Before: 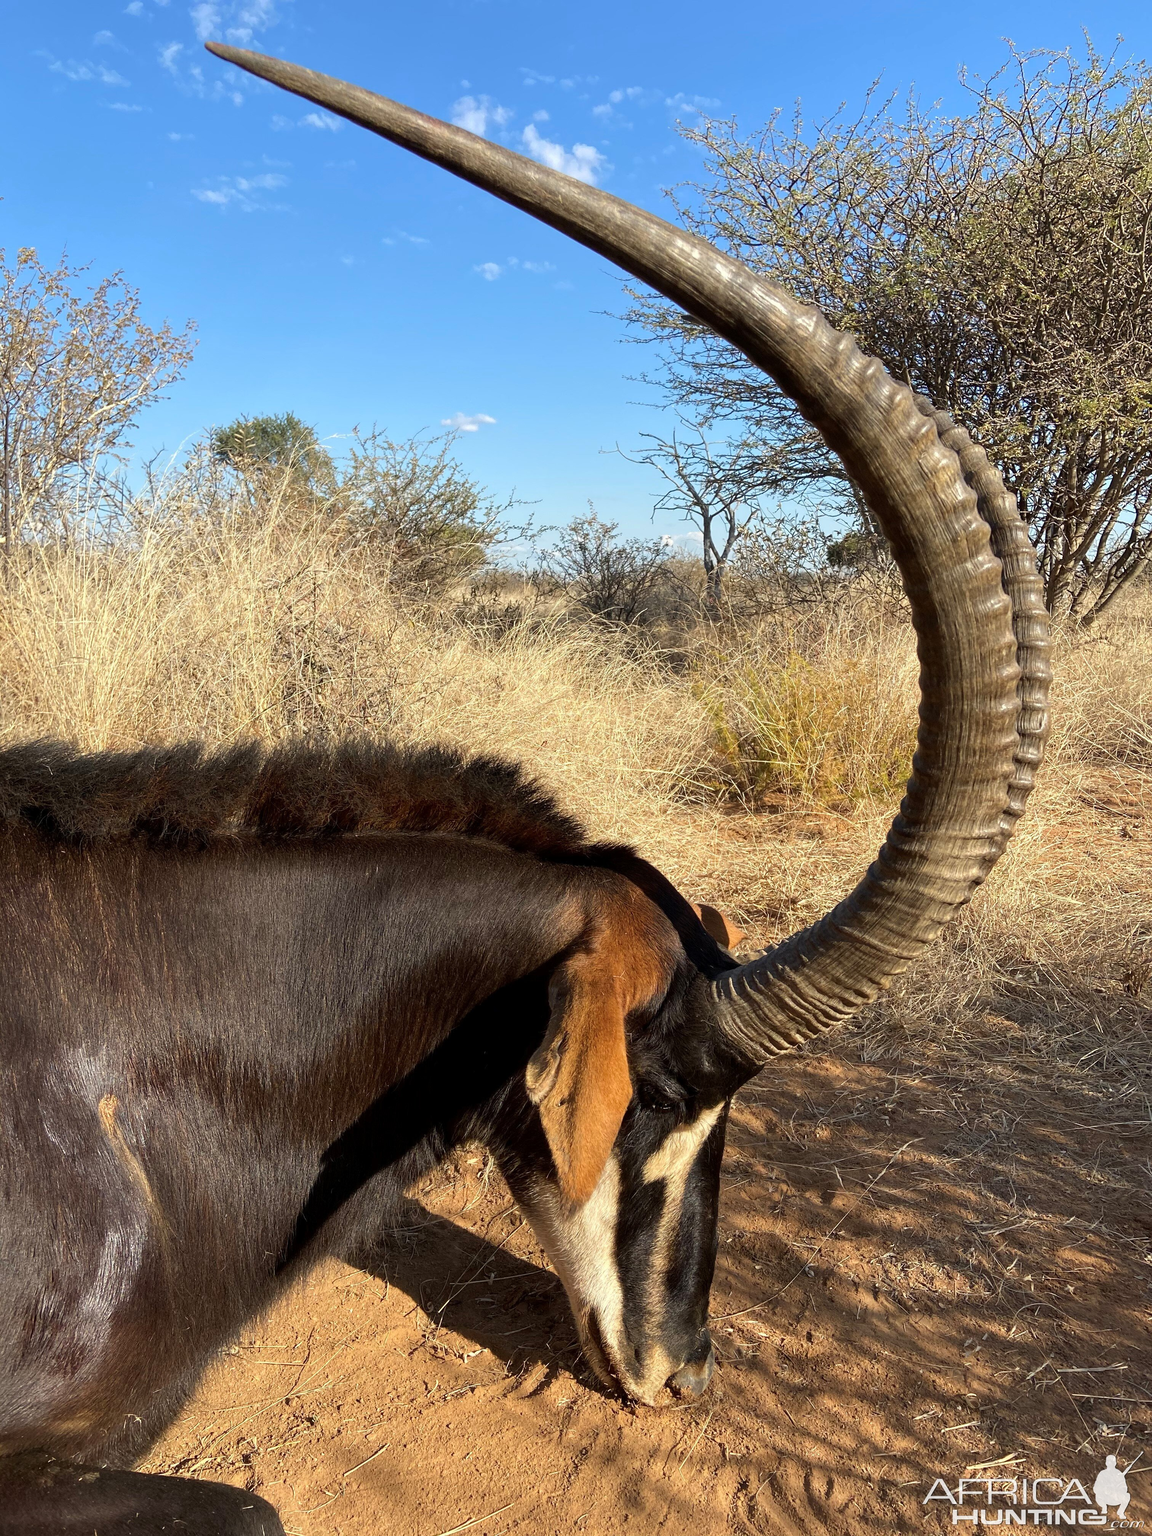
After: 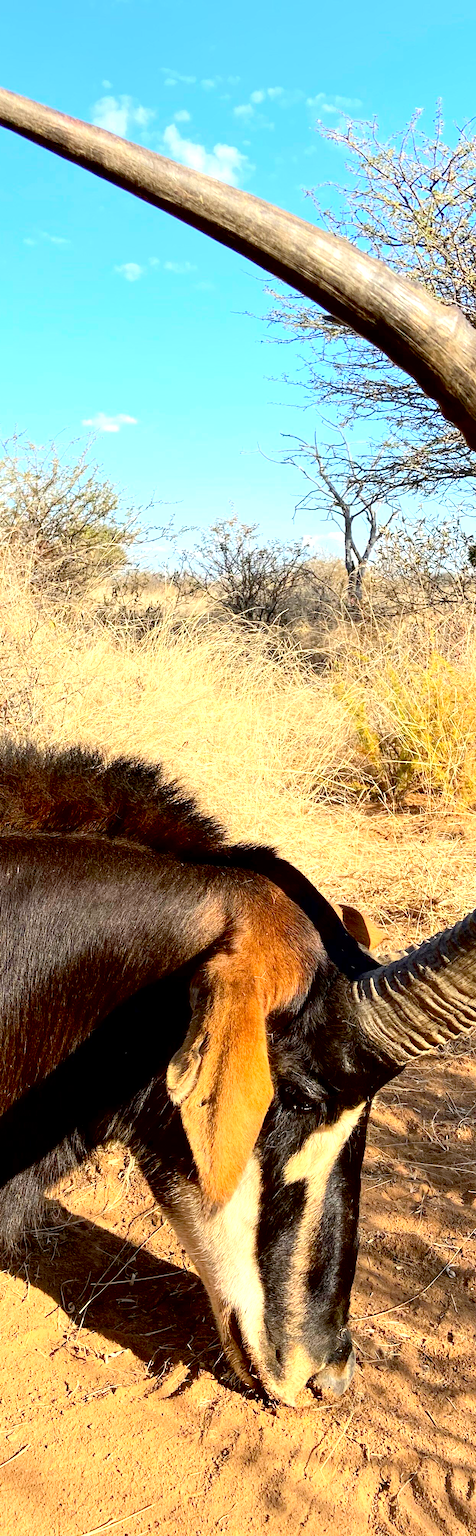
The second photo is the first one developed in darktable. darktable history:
contrast brightness saturation: contrast 0.203, brightness 0.17, saturation 0.218
exposure: black level correction 0.012, exposure 0.694 EV, compensate highlight preservation false
crop: left 31.208%, right 27.392%
